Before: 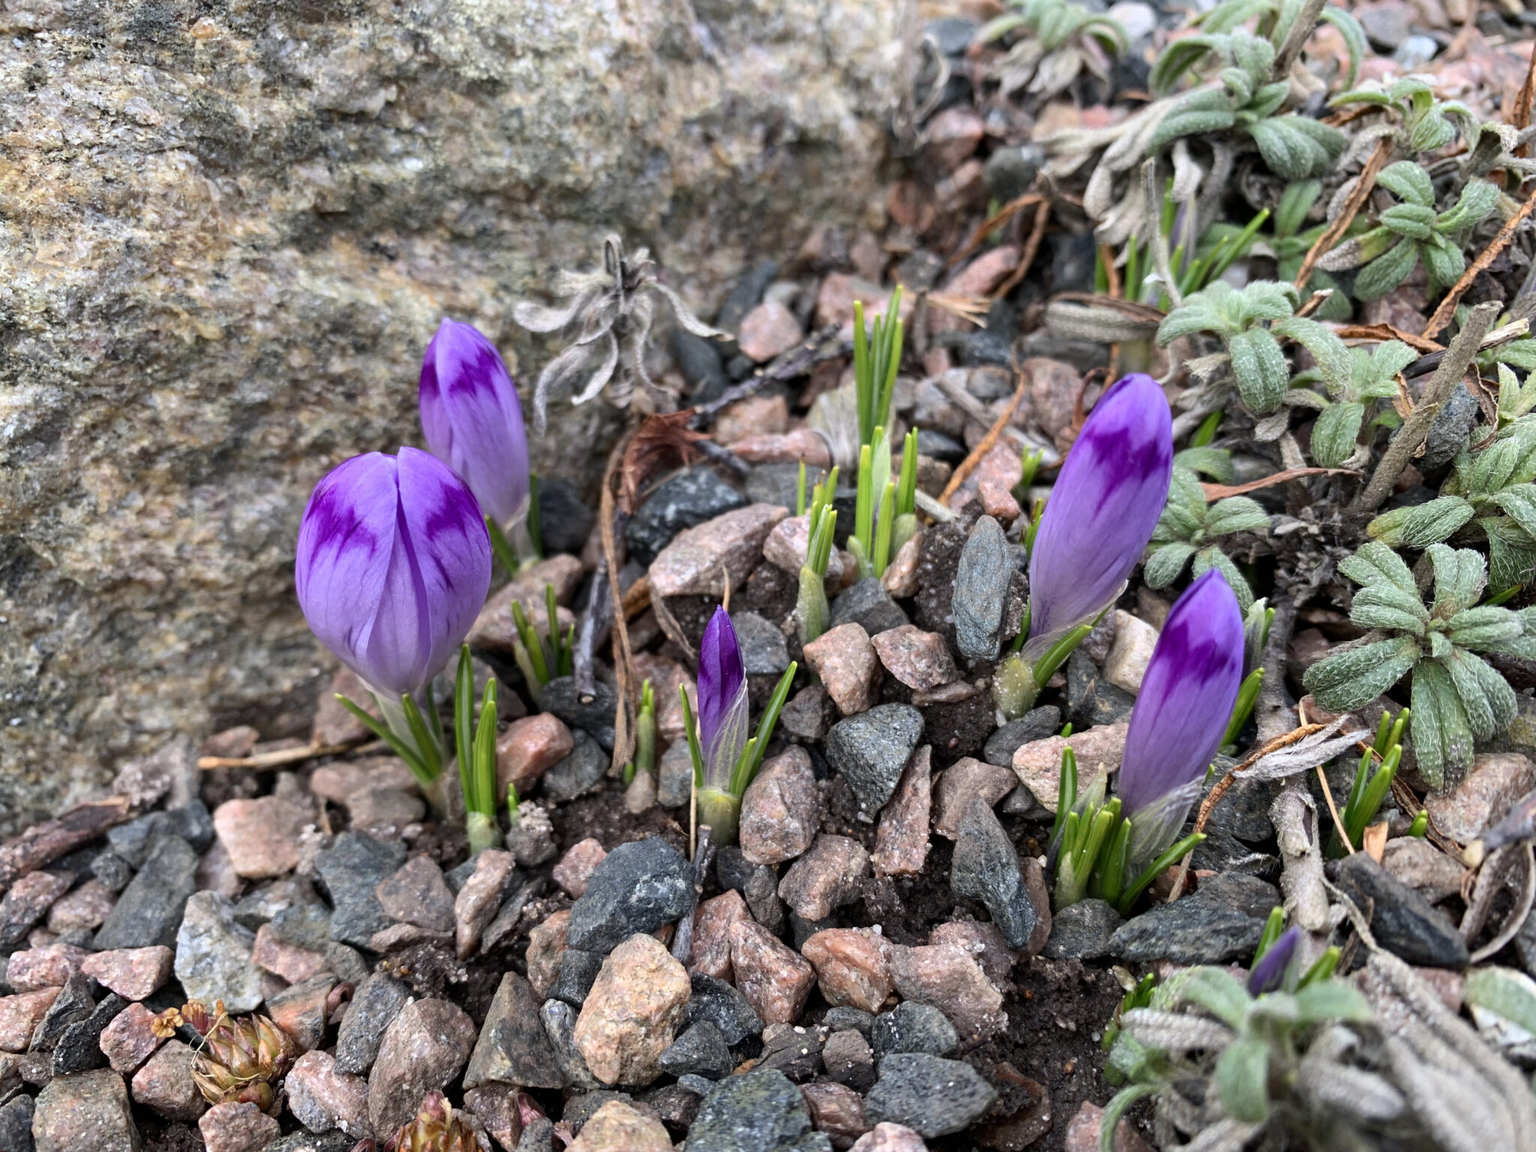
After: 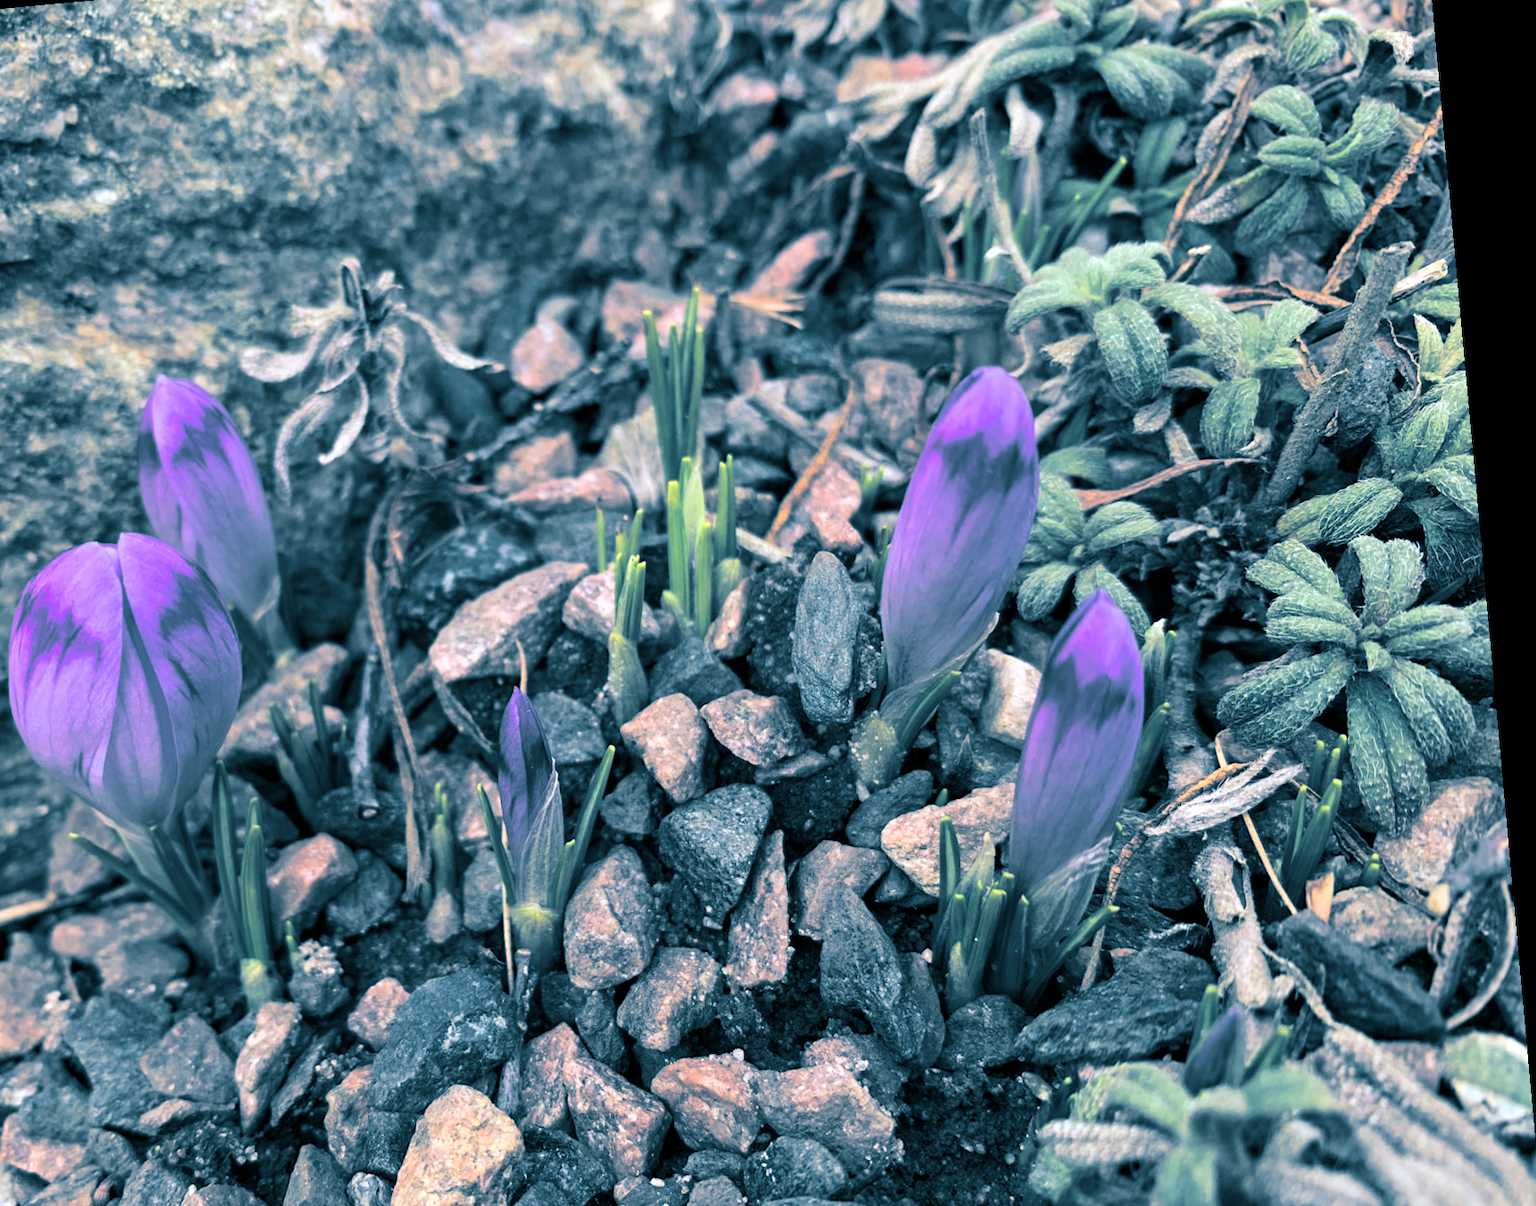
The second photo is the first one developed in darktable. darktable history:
rotate and perspective: rotation -5.2°, automatic cropping off
crop and rotate: left 20.74%, top 7.912%, right 0.375%, bottom 13.378%
split-toning: shadows › hue 212.4°, balance -70
exposure: exposure 0.127 EV, compensate highlight preservation false
